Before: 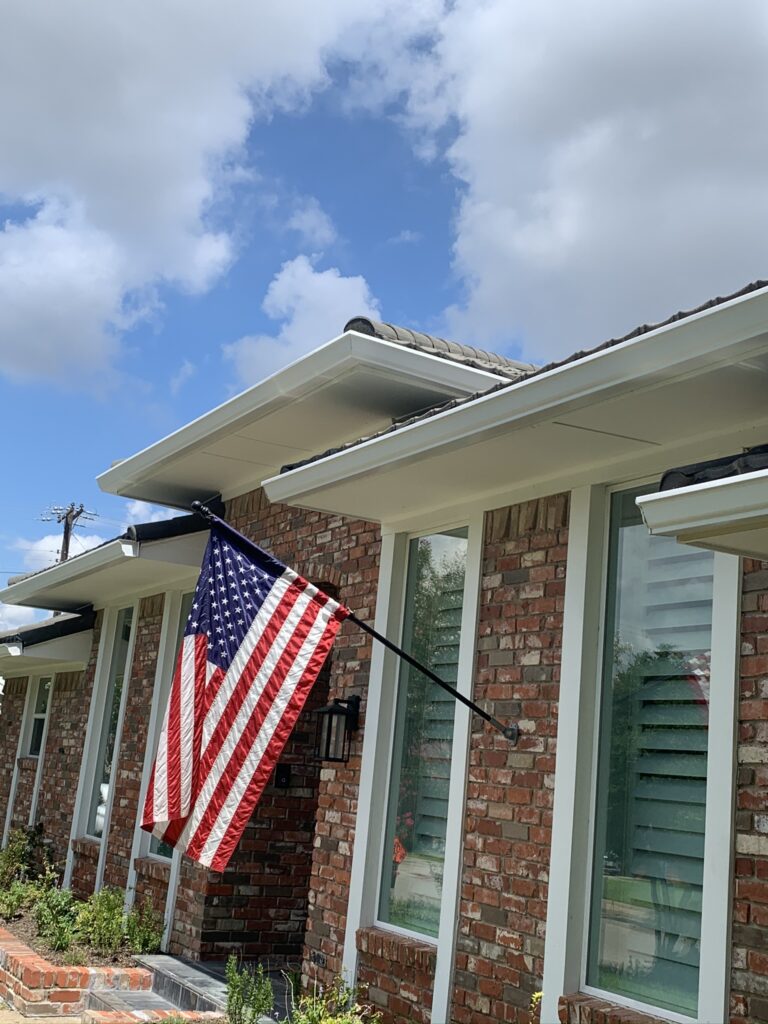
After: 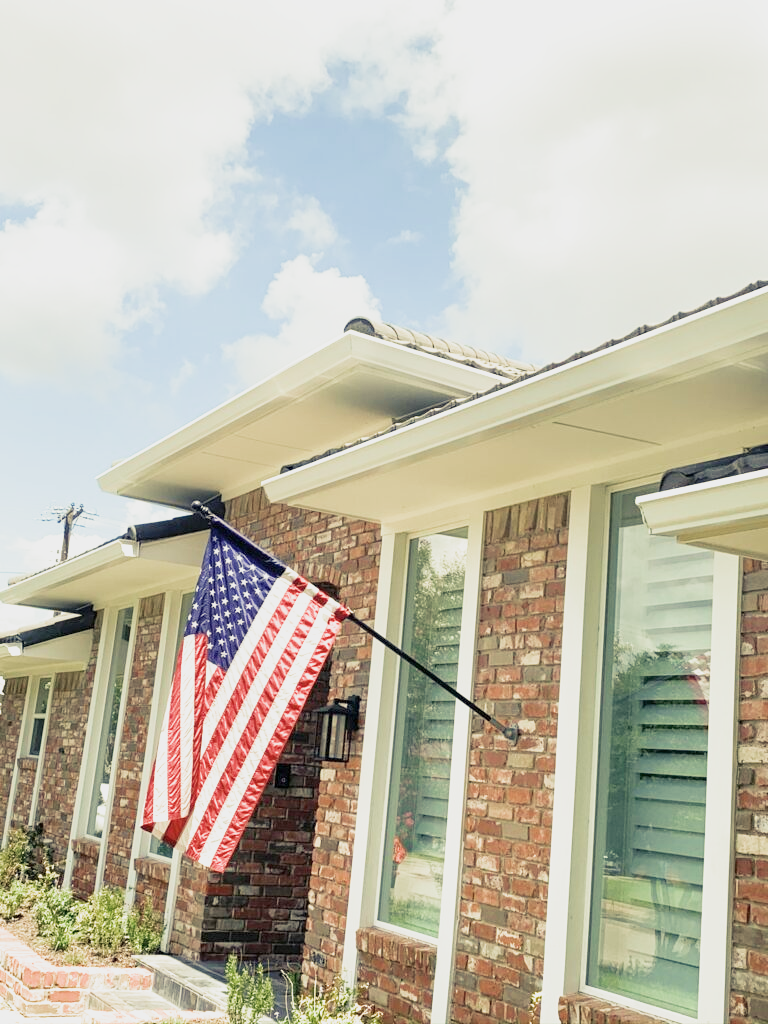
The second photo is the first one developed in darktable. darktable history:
exposure: exposure 2.04 EV, compensate highlight preservation false
filmic rgb: black relative exposure -13 EV, threshold 3 EV, target white luminance 85%, hardness 6.3, latitude 42.11%, contrast 0.858, shadows ↔ highlights balance 8.63%, color science v4 (2020), enable highlight reconstruction true
color balance rgb: shadows lift › chroma 2%, shadows lift › hue 263°, highlights gain › chroma 8%, highlights gain › hue 84°, linear chroma grading › global chroma -15%, saturation formula JzAzBz (2021)
